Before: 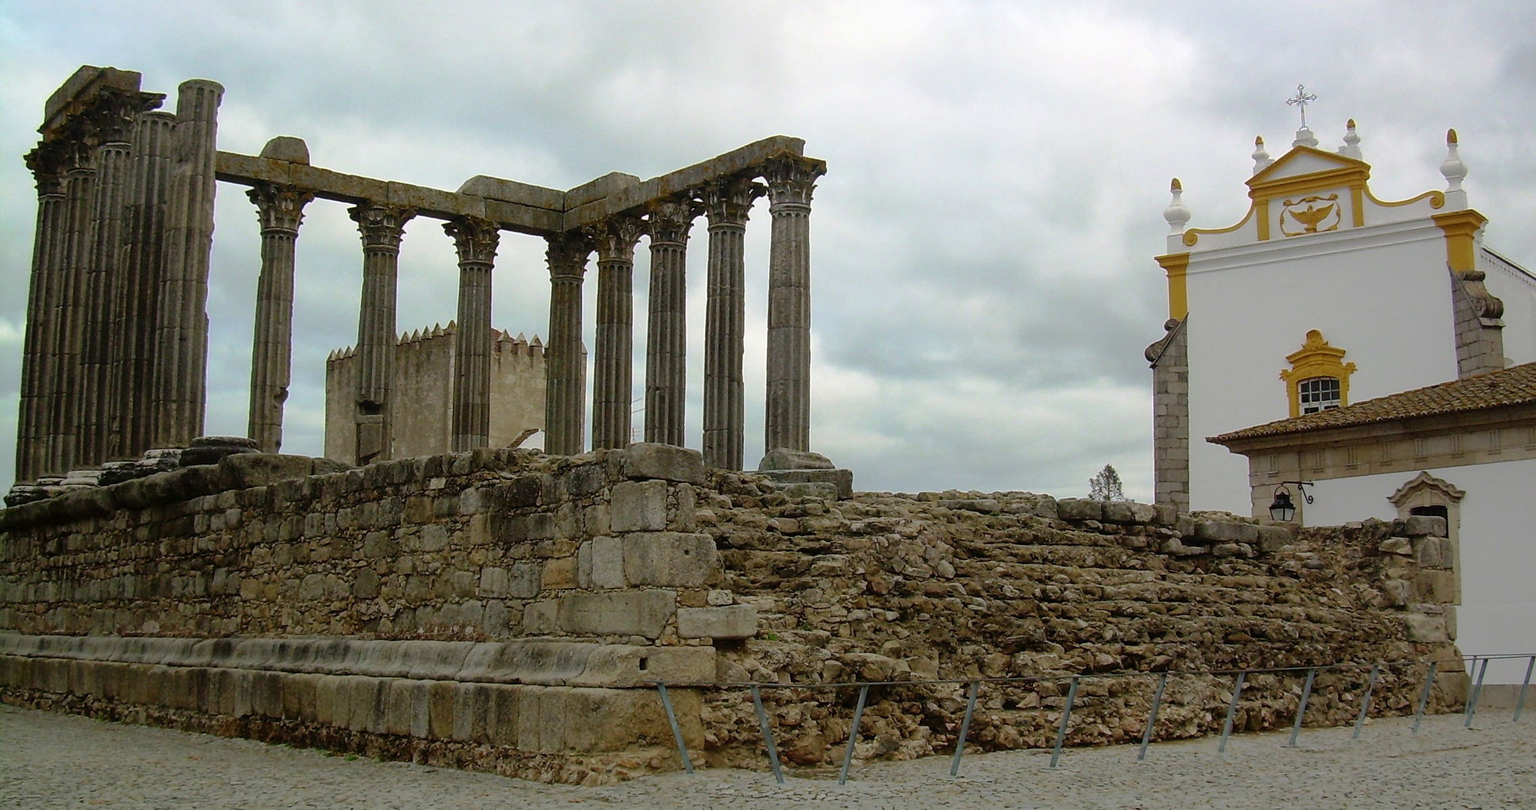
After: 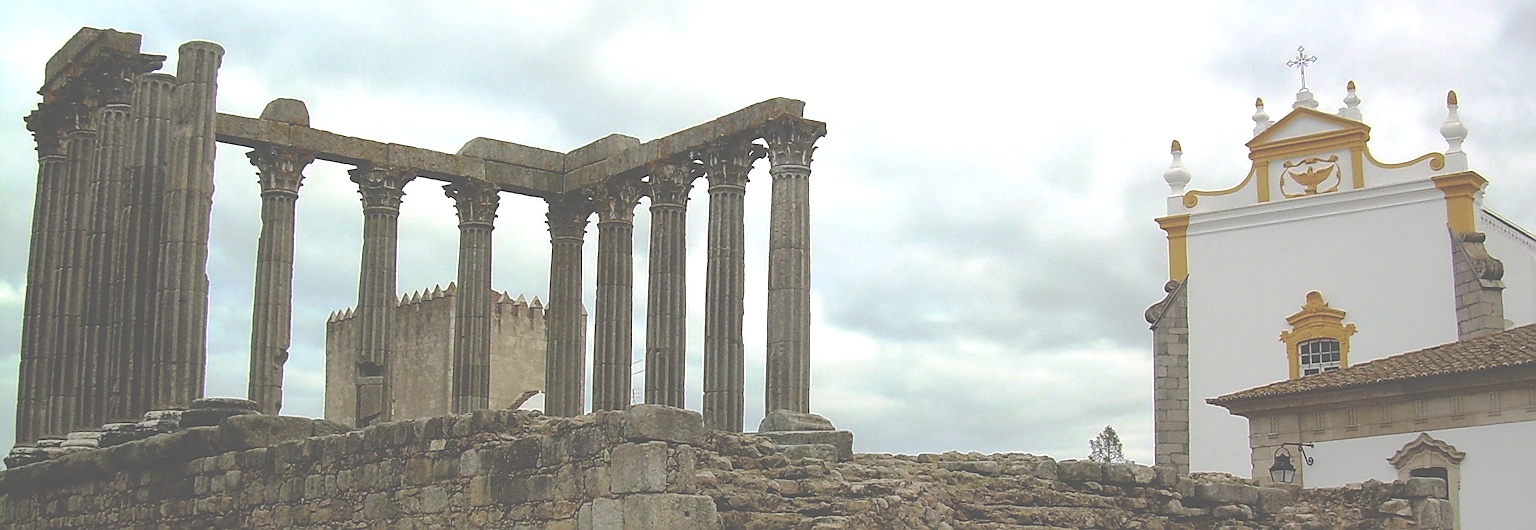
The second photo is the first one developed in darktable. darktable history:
sharpen: on, module defaults
exposure: black level correction -0.07, exposure 0.503 EV, compensate highlight preservation false
crop and rotate: top 4.847%, bottom 29.708%
